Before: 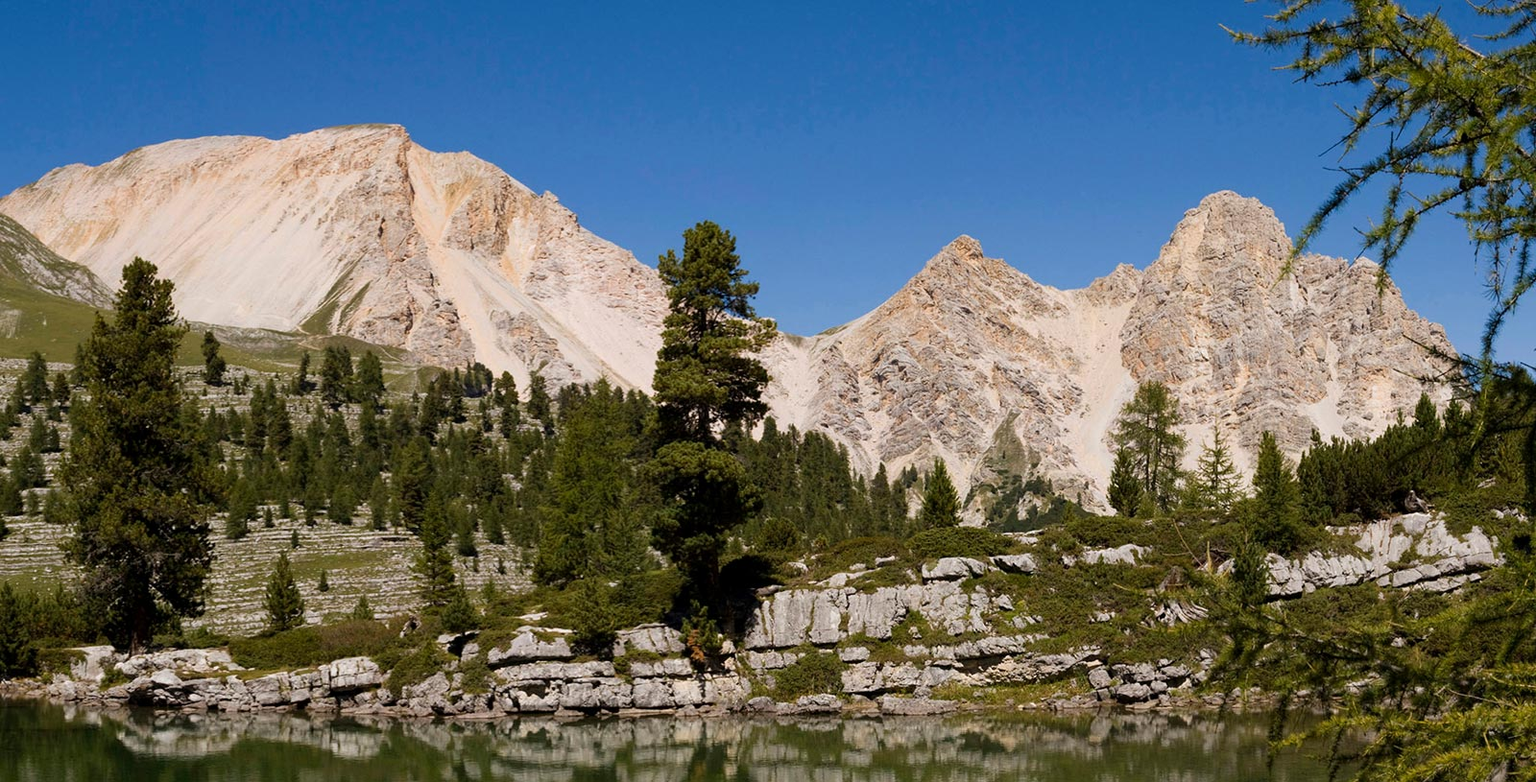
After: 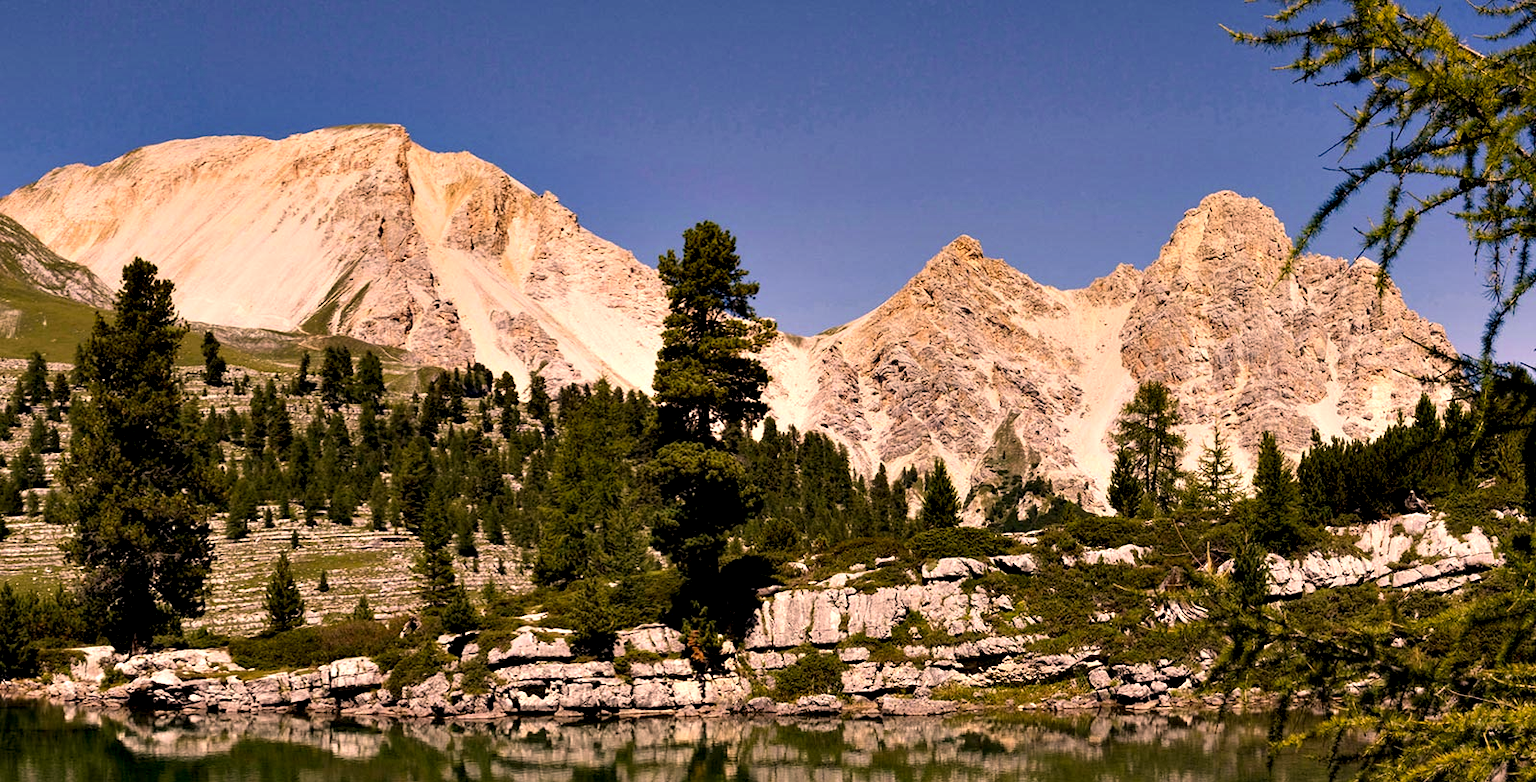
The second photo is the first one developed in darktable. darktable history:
contrast equalizer: octaves 7, y [[0.6 ×6], [0.55 ×6], [0 ×6], [0 ×6], [0 ×6]]
color correction: highlights a* 17.59, highlights b* 18.74
